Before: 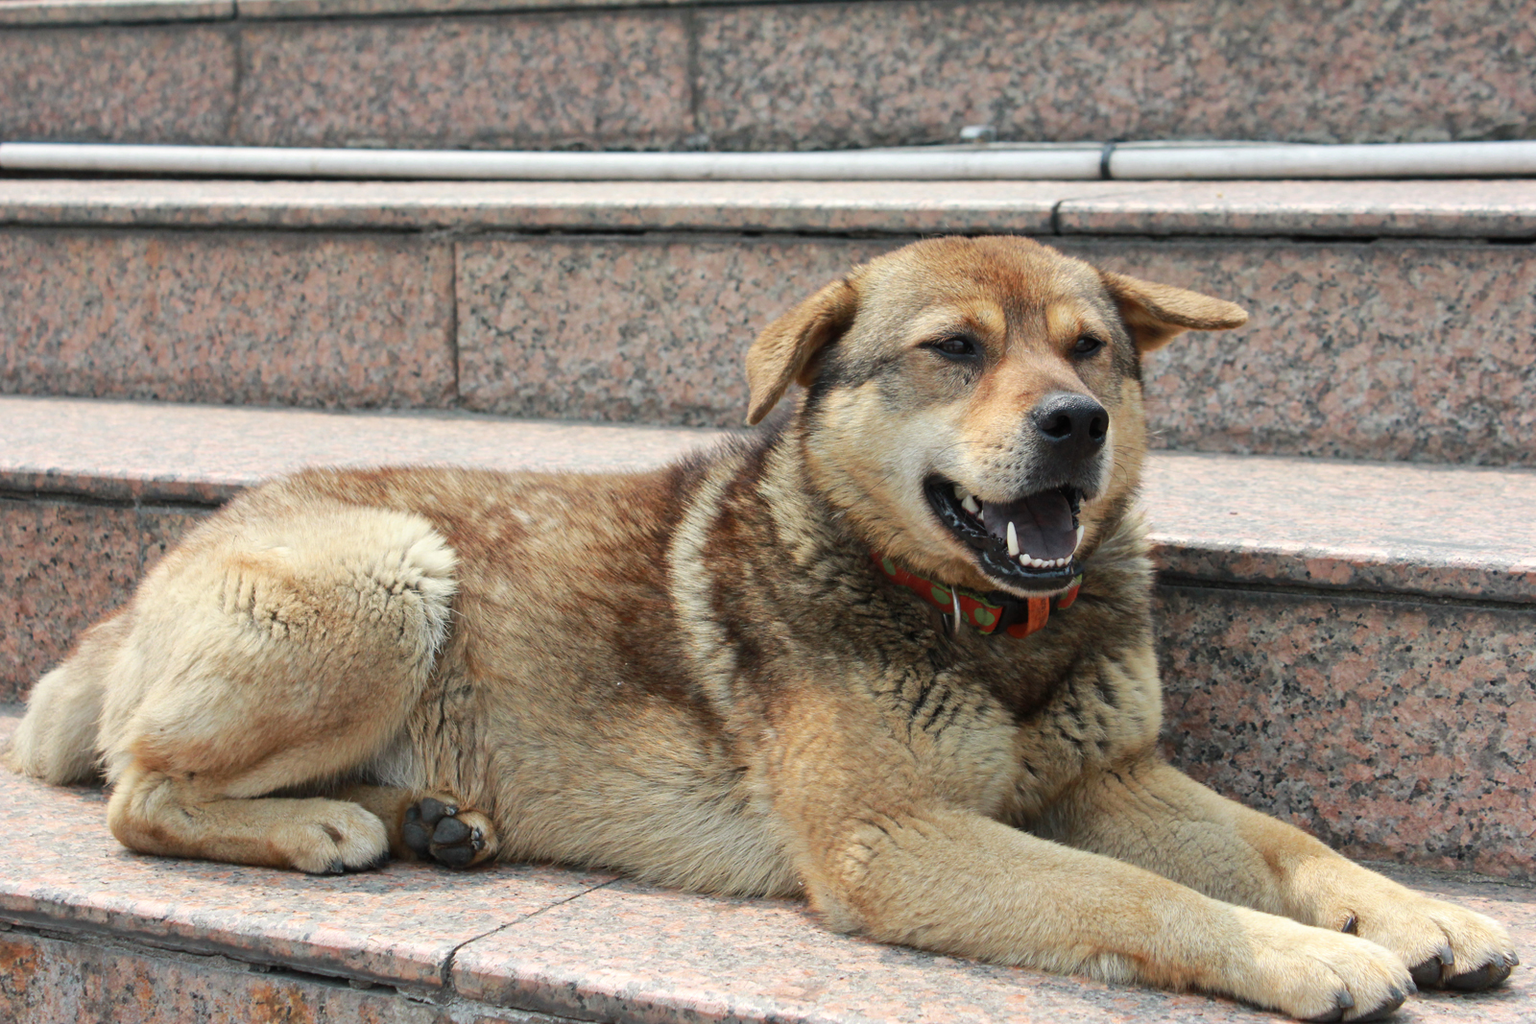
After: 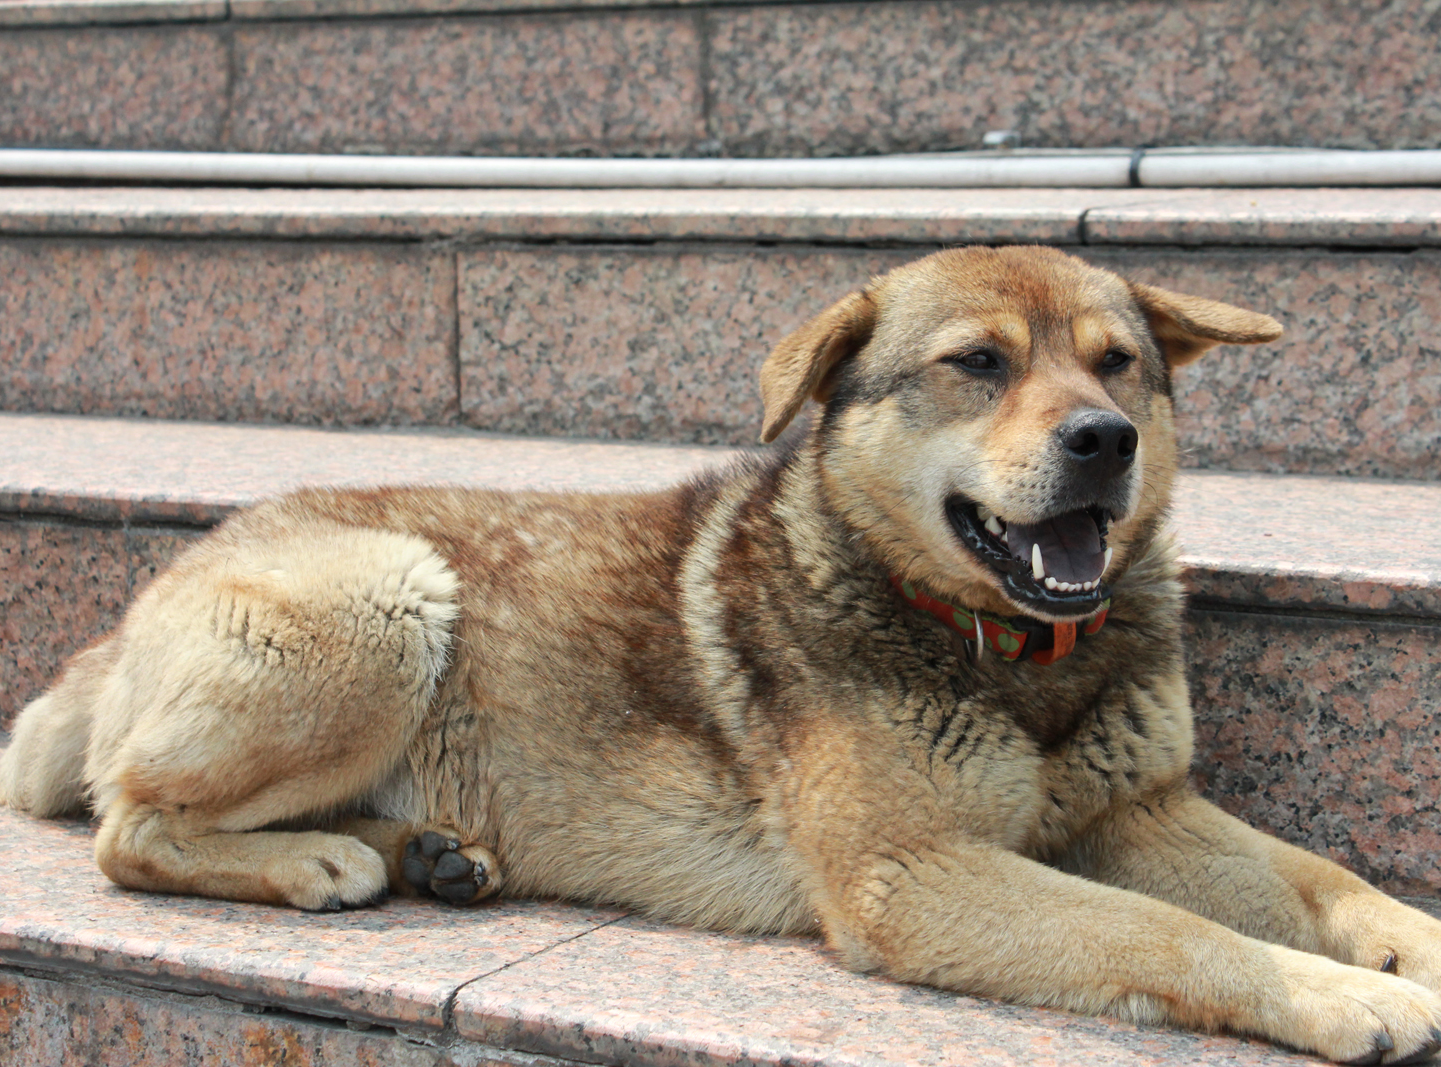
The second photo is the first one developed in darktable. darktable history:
tone equalizer: on, module defaults
crop and rotate: left 1.088%, right 8.807%
